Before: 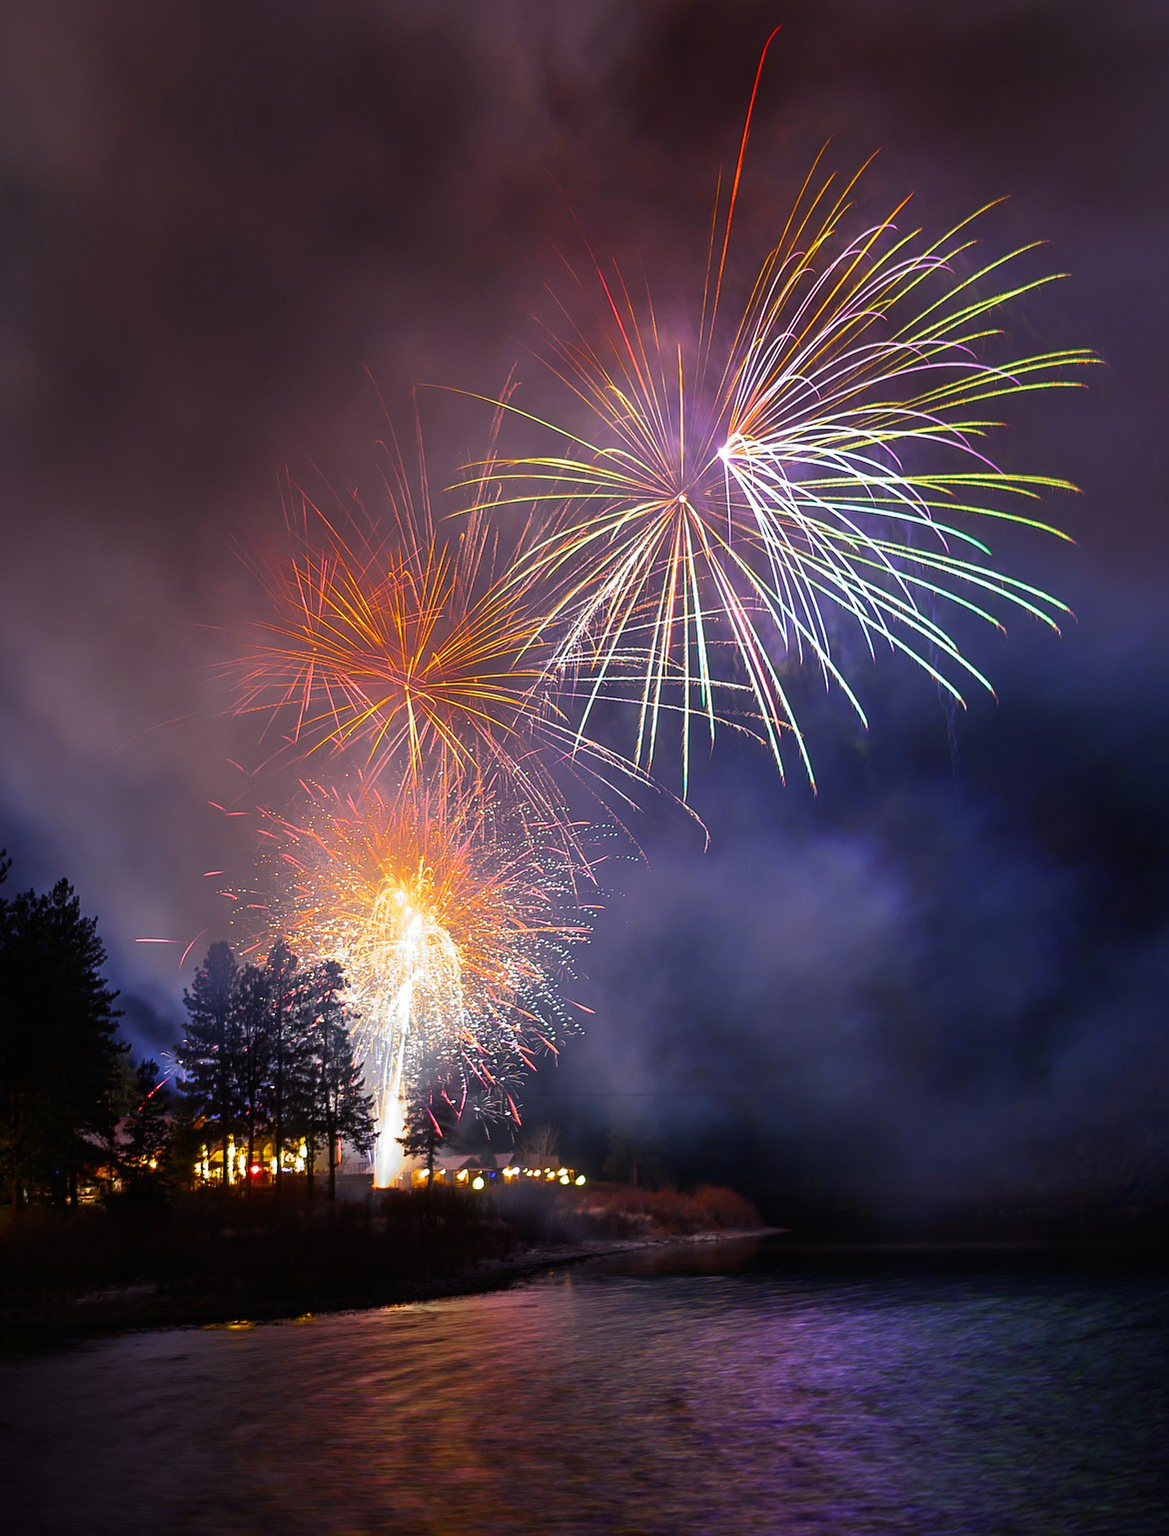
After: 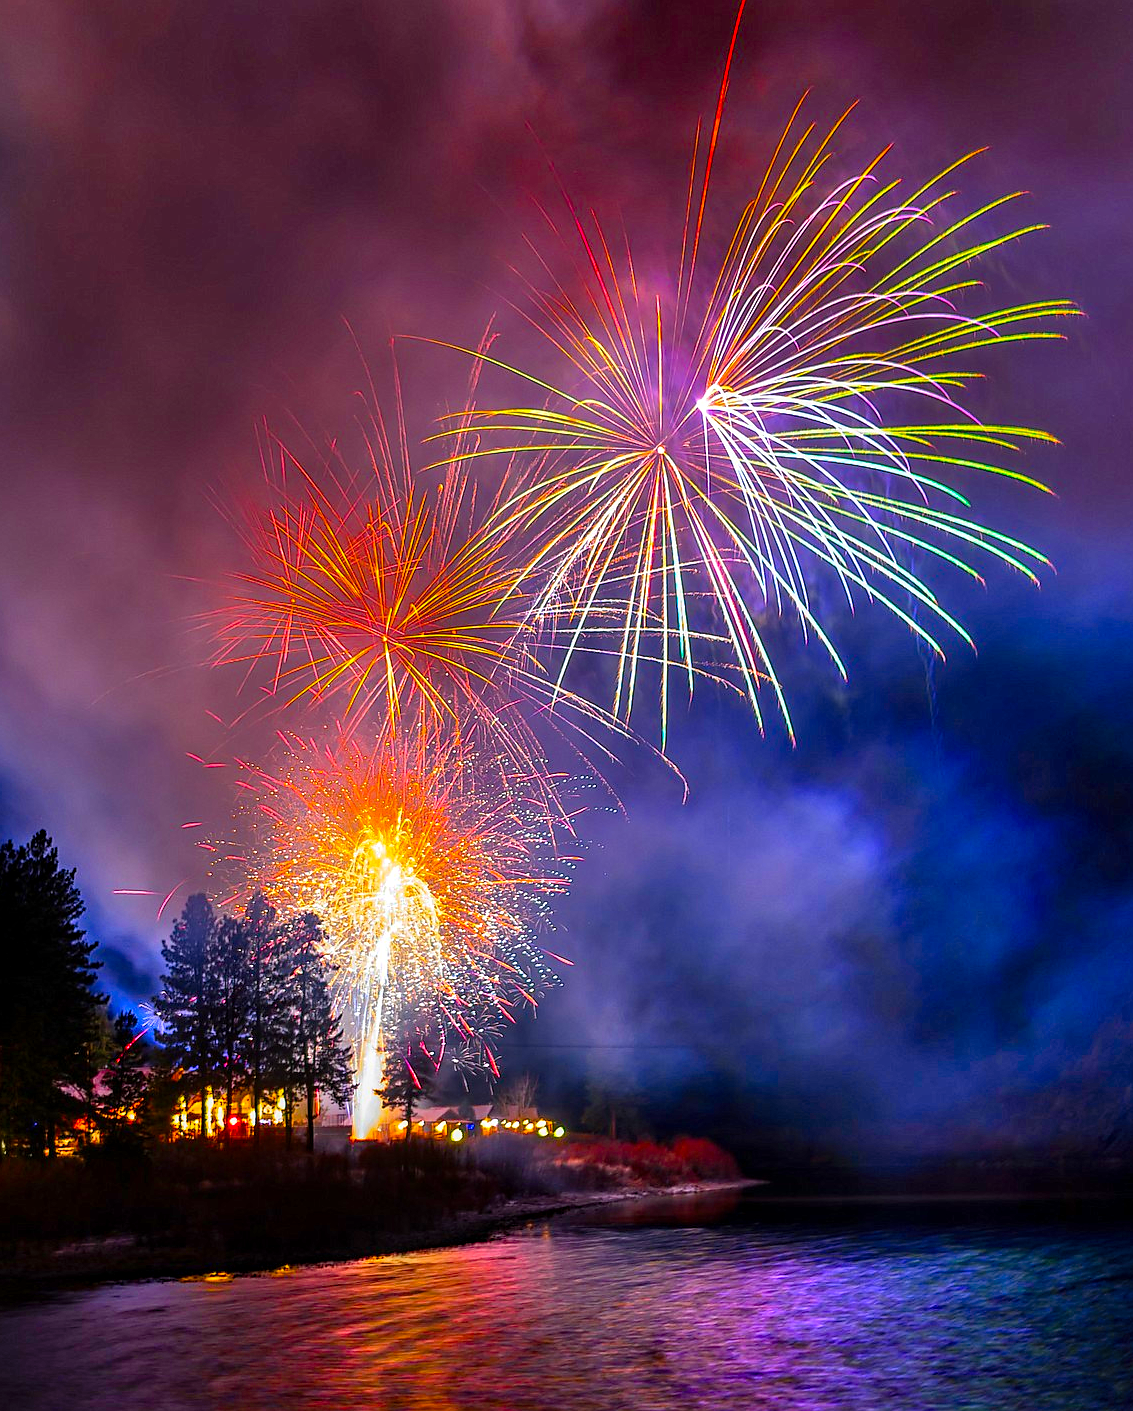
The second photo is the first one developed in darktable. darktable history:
shadows and highlights: radius 100.41, shadows 50.55, highlights -64.36, highlights color adjustment 49.82%, soften with gaussian
crop: left 1.964%, top 3.251%, right 1.122%, bottom 4.933%
local contrast: on, module defaults
color balance rgb: perceptual saturation grading › global saturation 30%, global vibrance 10%
haze removal: on, module defaults
sharpen: radius 1, threshold 1
color correction: saturation 1.34
